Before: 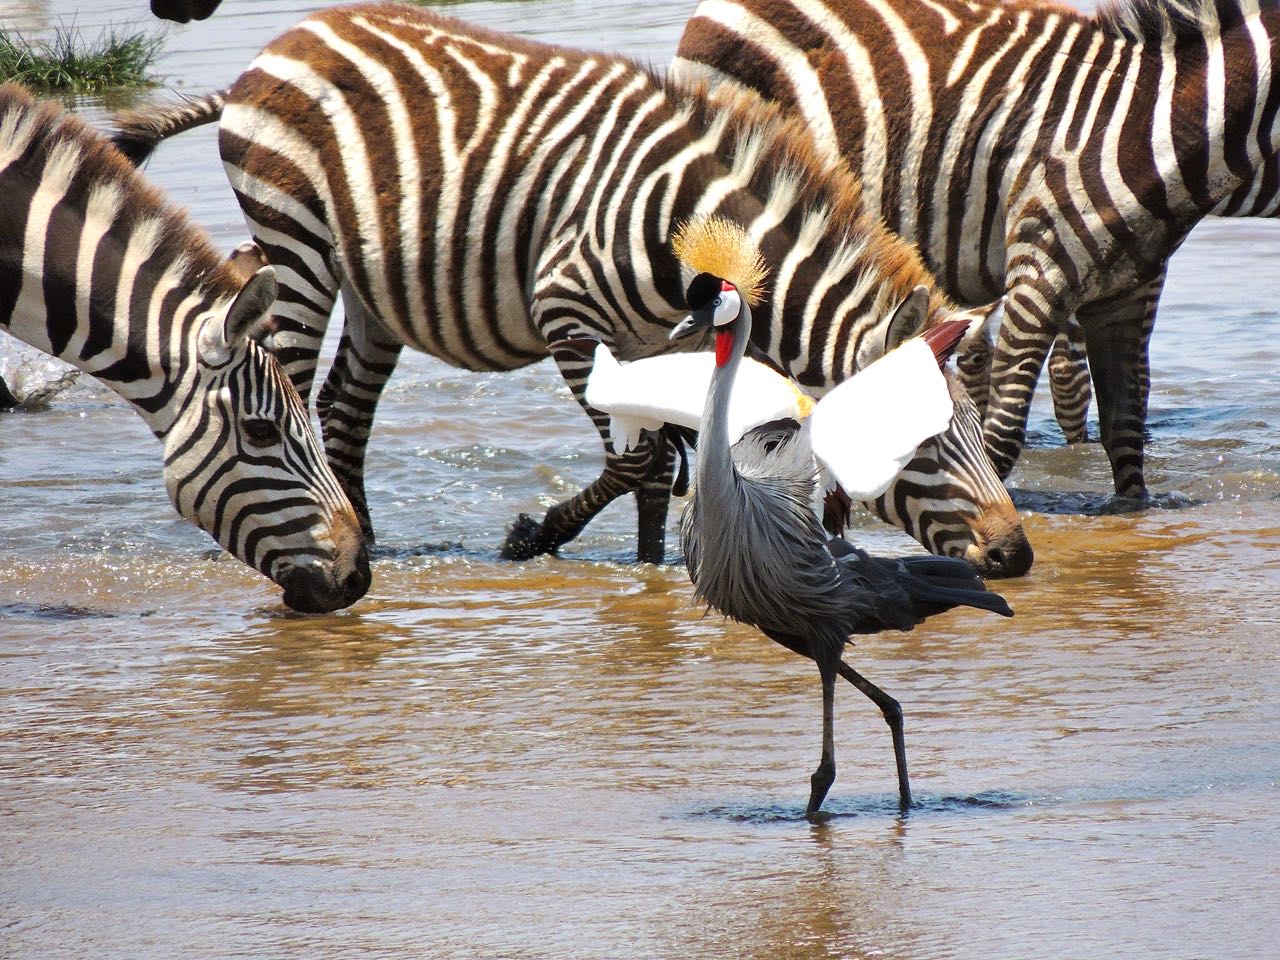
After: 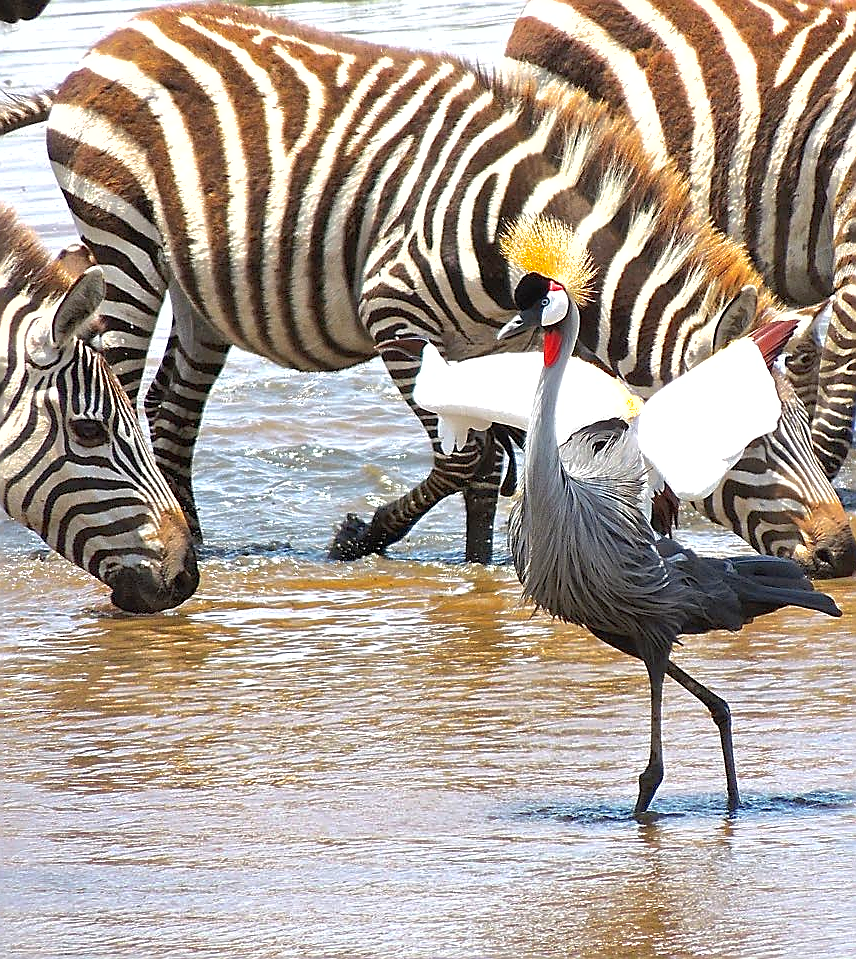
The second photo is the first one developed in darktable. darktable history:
shadows and highlights: on, module defaults
crop and rotate: left 13.488%, right 19.603%
sharpen: radius 1.419, amount 1.263, threshold 0.753
exposure: exposure 0.6 EV, compensate exposure bias true, compensate highlight preservation false
